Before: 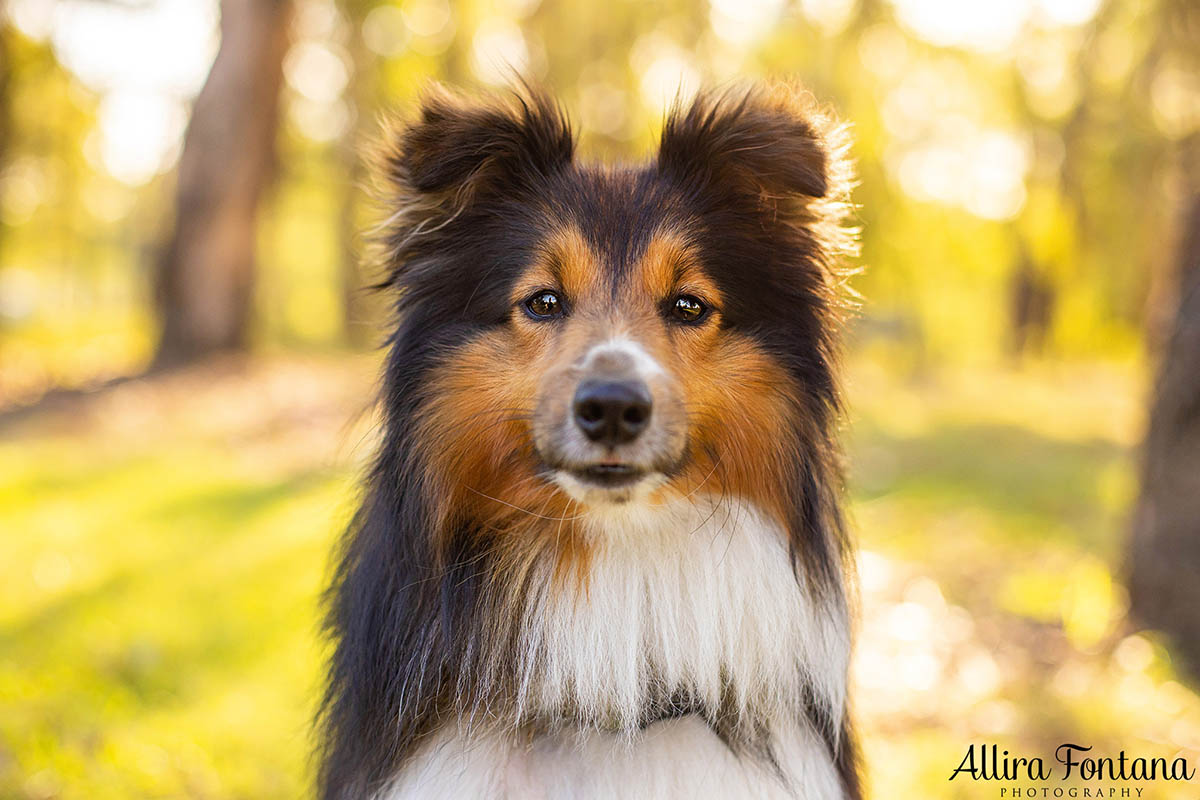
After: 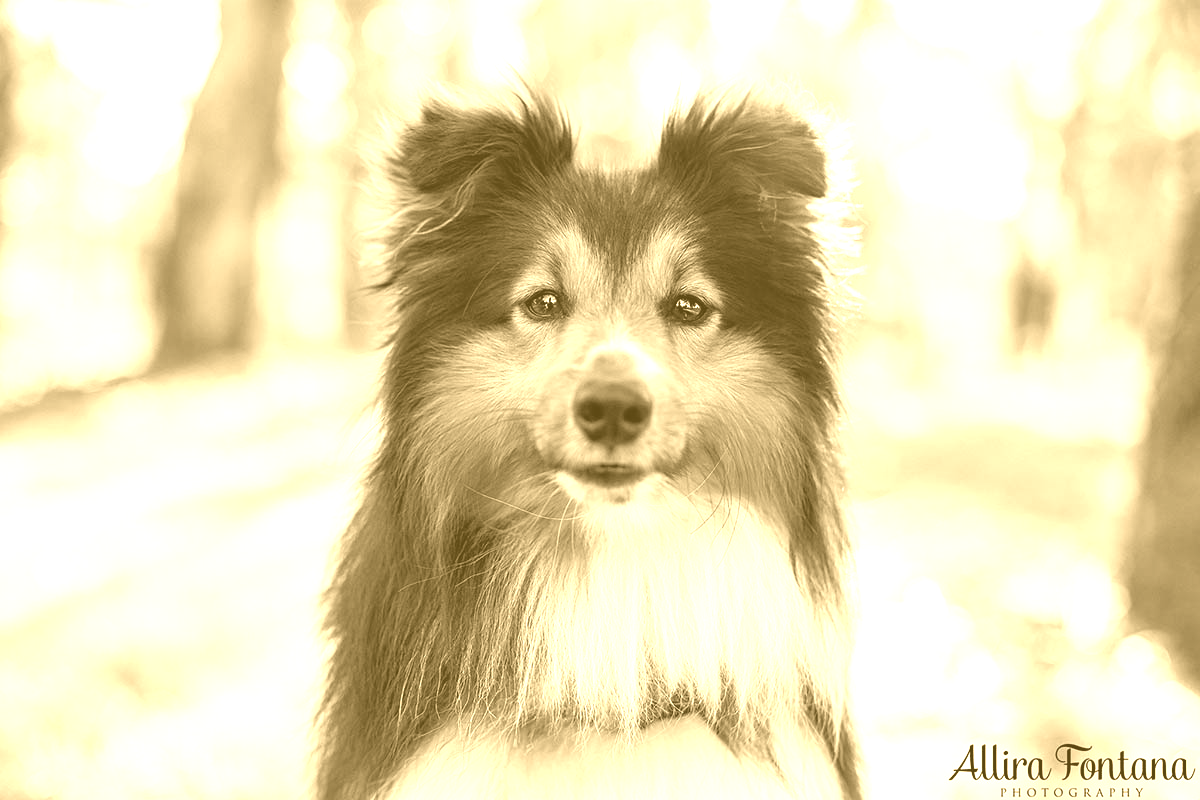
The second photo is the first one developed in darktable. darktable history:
colorize: hue 36°, source mix 100%
